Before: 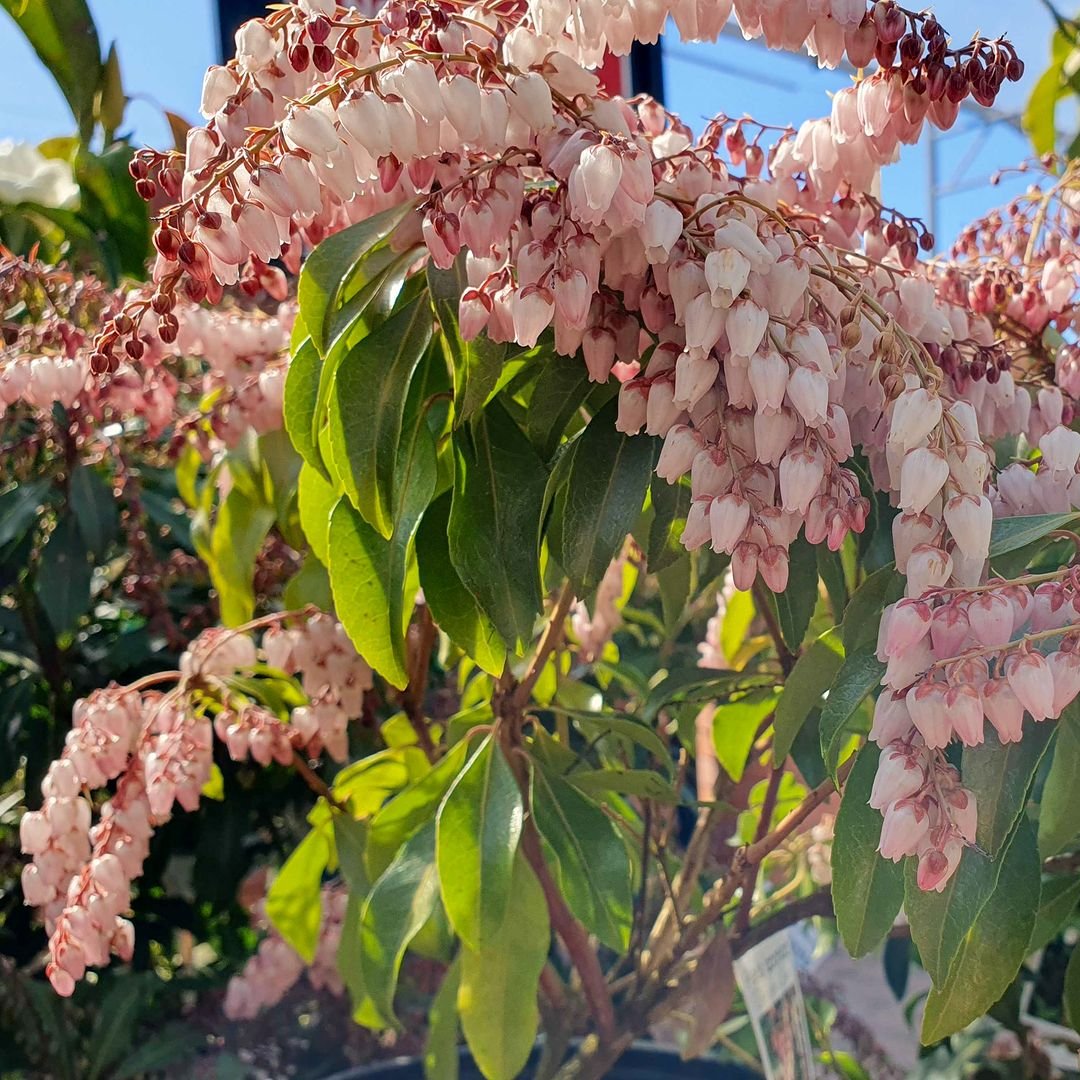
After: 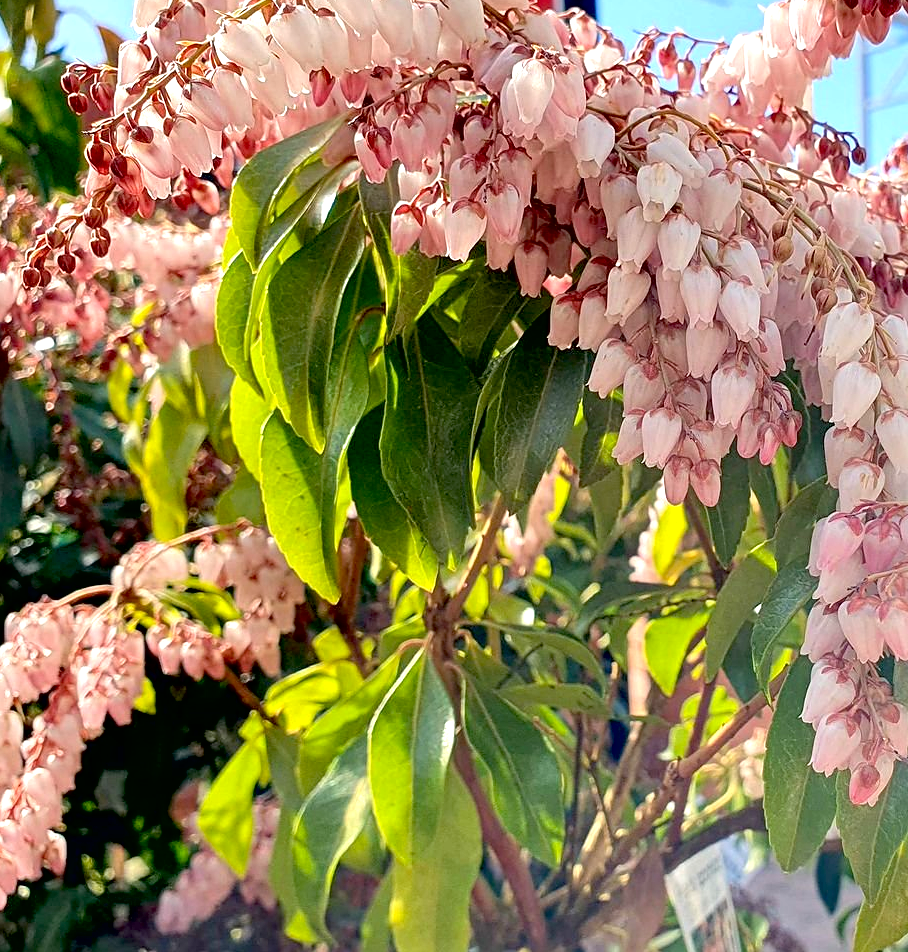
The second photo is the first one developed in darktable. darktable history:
sharpen: amount 0.203
exposure: black level correction 0.012, exposure 0.696 EV, compensate highlight preservation false
crop: left 6.336%, top 8.045%, right 9.547%, bottom 3.796%
